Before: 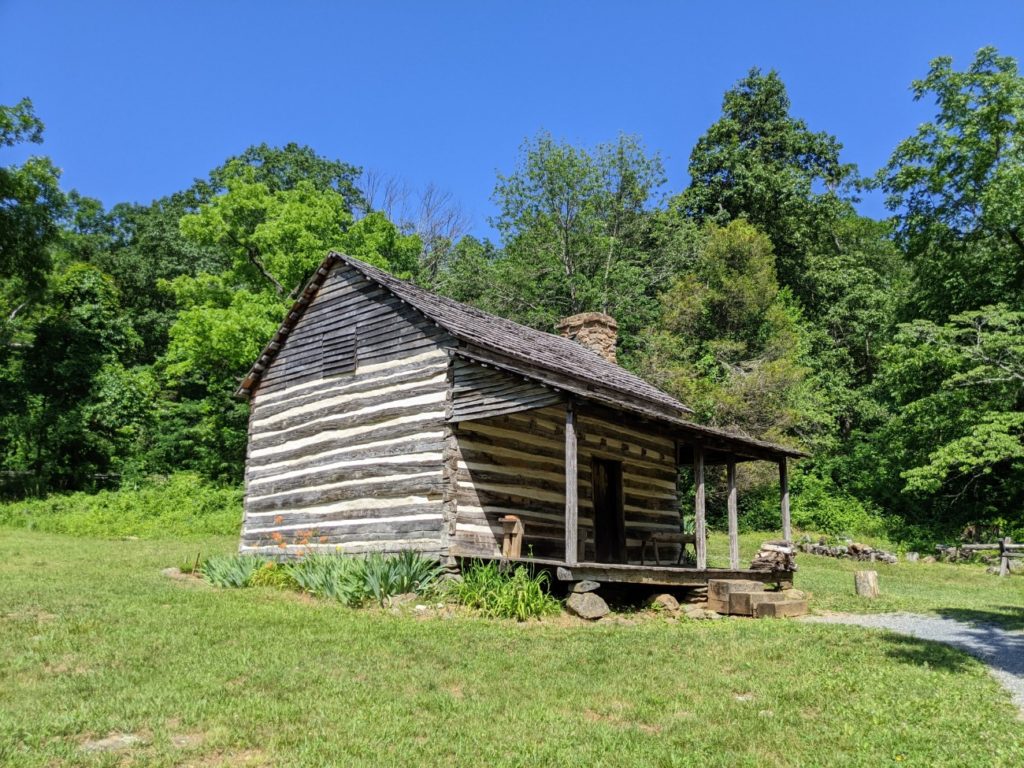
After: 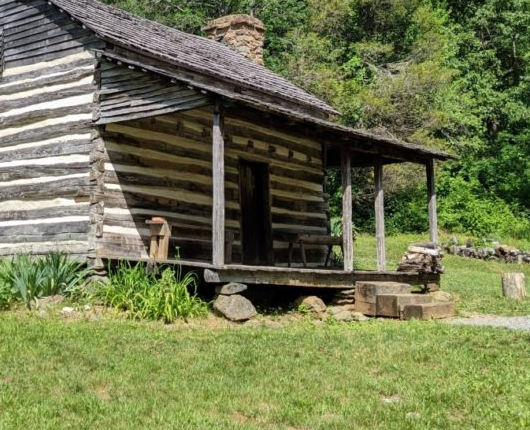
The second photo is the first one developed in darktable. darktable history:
shadows and highlights: low approximation 0.01, soften with gaussian
crop: left 34.479%, top 38.822%, right 13.718%, bottom 5.172%
